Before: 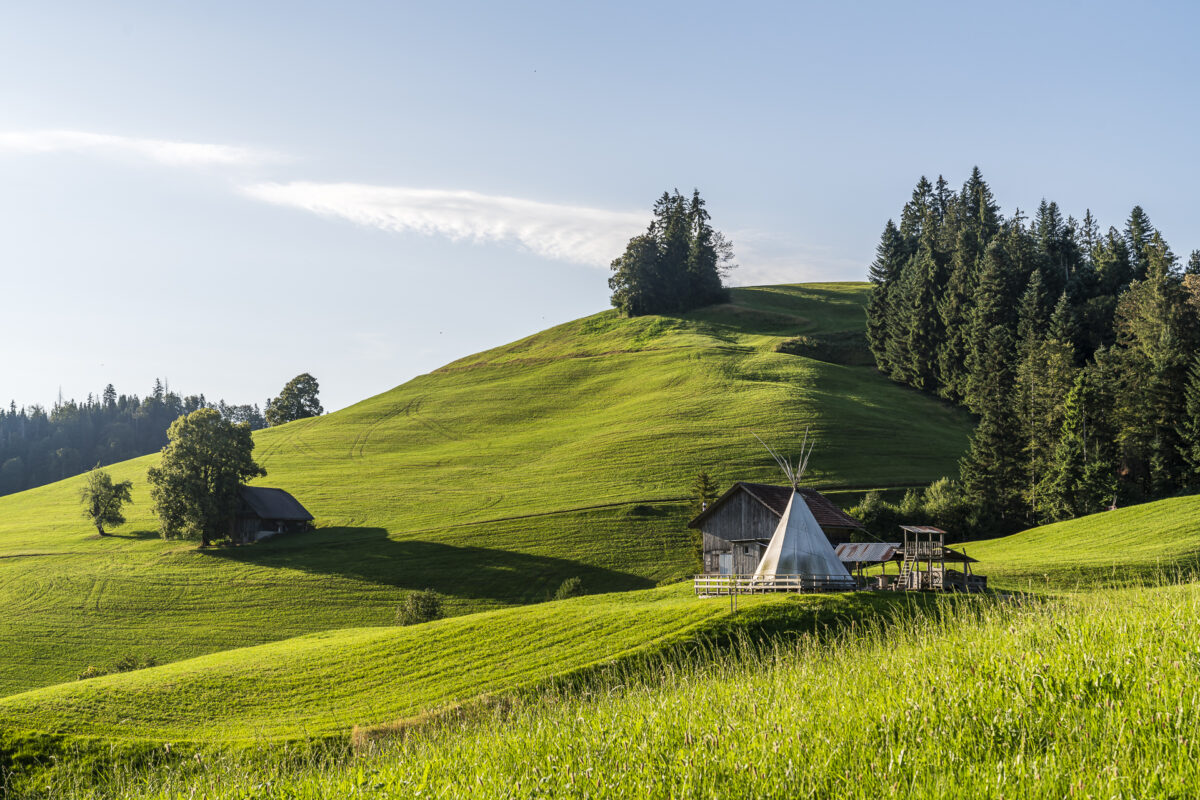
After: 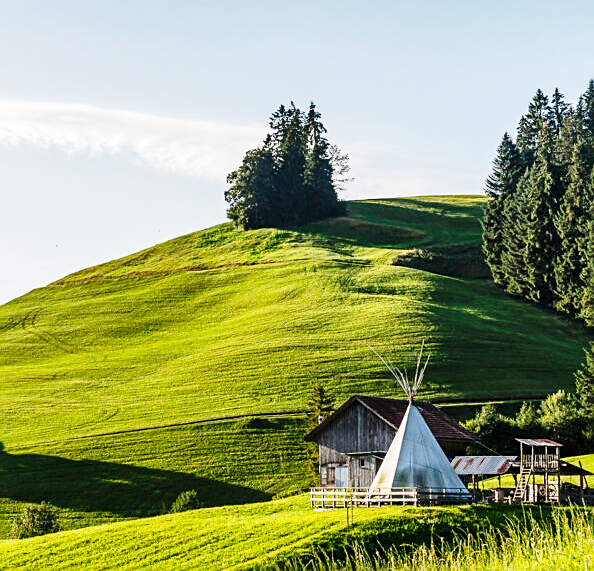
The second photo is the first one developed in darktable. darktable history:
base curve: curves: ch0 [(0, 0) (0.028, 0.03) (0.121, 0.232) (0.46, 0.748) (0.859, 0.968) (1, 1)], preserve colors none
sharpen: on, module defaults
crop: left 32.075%, top 10.976%, right 18.355%, bottom 17.596%
shadows and highlights: soften with gaussian
